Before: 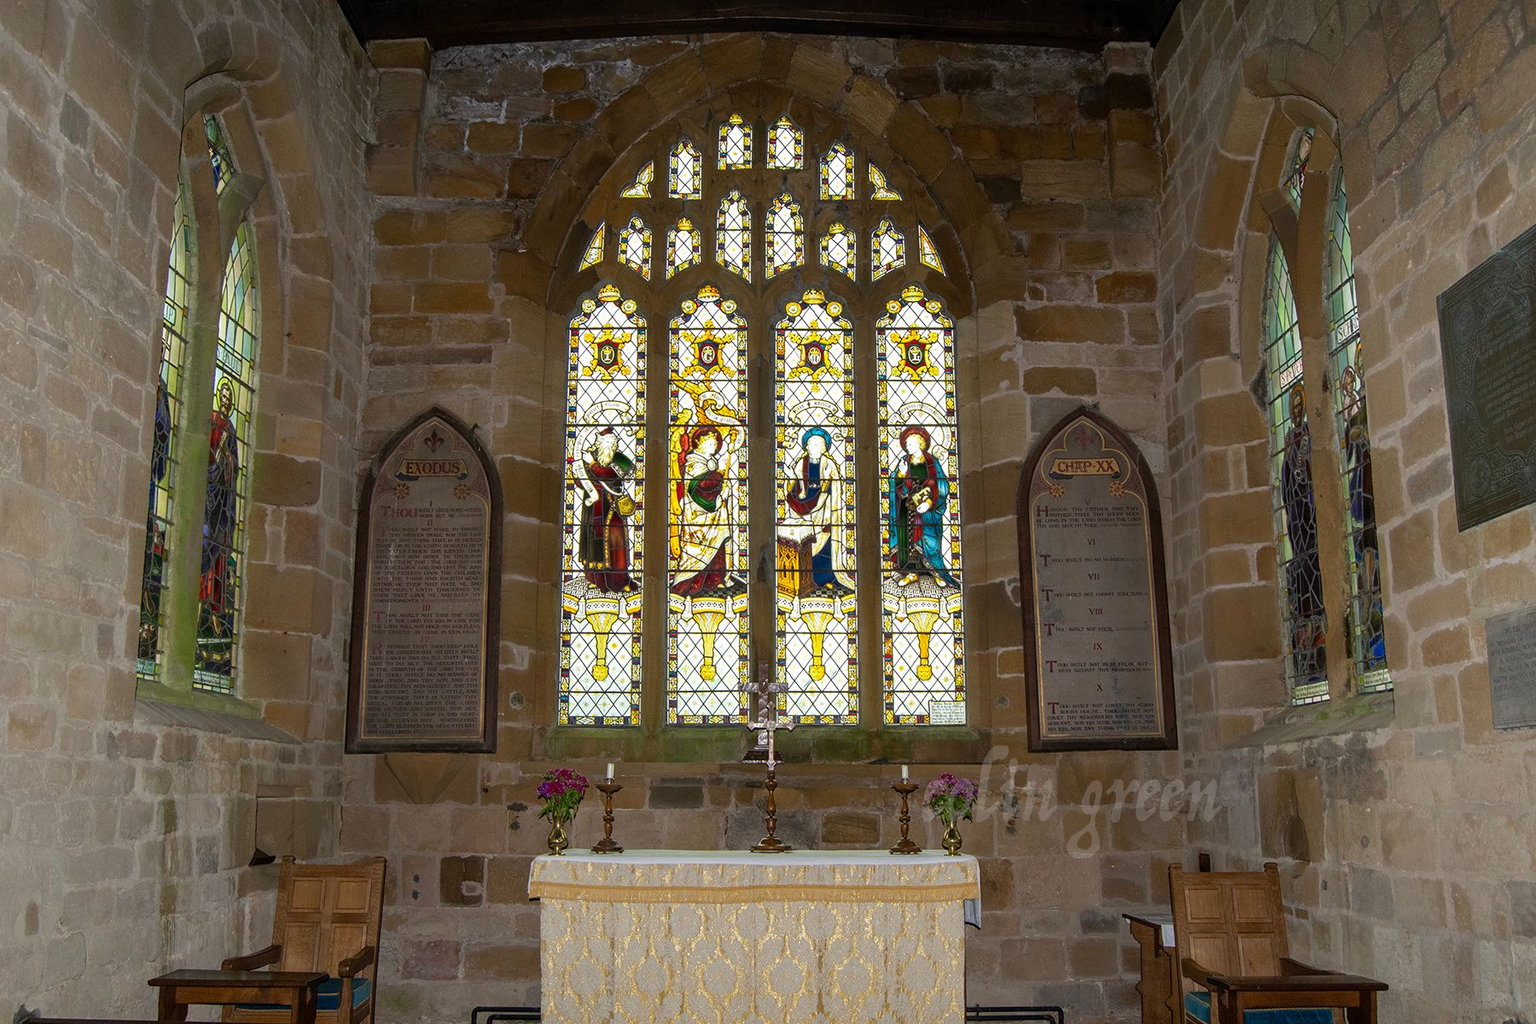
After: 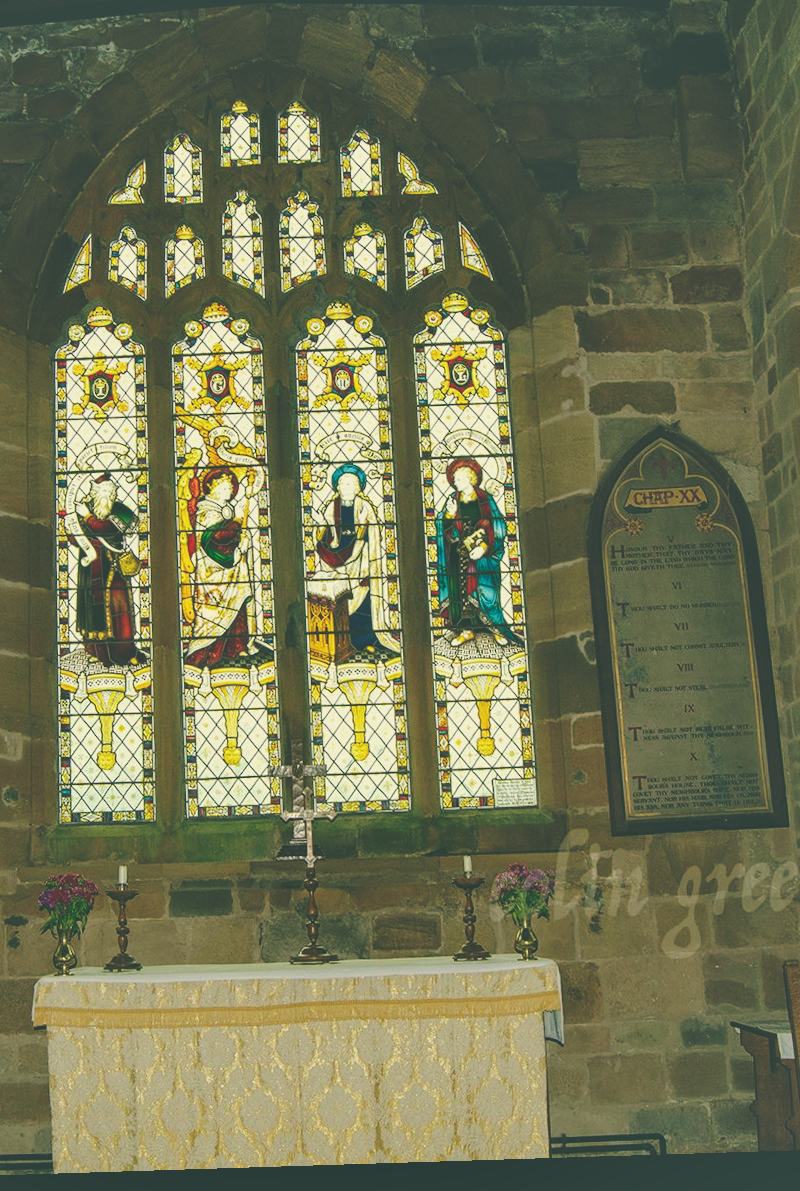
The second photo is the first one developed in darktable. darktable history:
crop: left 33.452%, top 6.025%, right 23.155%
base curve: curves: ch0 [(0, 0.024) (0.055, 0.065) (0.121, 0.166) (0.236, 0.319) (0.693, 0.726) (1, 1)], preserve colors none
exposure: black level correction -0.023, exposure -0.039 EV, compensate highlight preservation false
rotate and perspective: rotation -2.22°, lens shift (horizontal) -0.022, automatic cropping off
white balance: red 1.029, blue 0.92
shadows and highlights: low approximation 0.01, soften with gaussian
color balance: lift [1.005, 0.99, 1.007, 1.01], gamma [1, 1.034, 1.032, 0.966], gain [0.873, 1.055, 1.067, 0.933]
